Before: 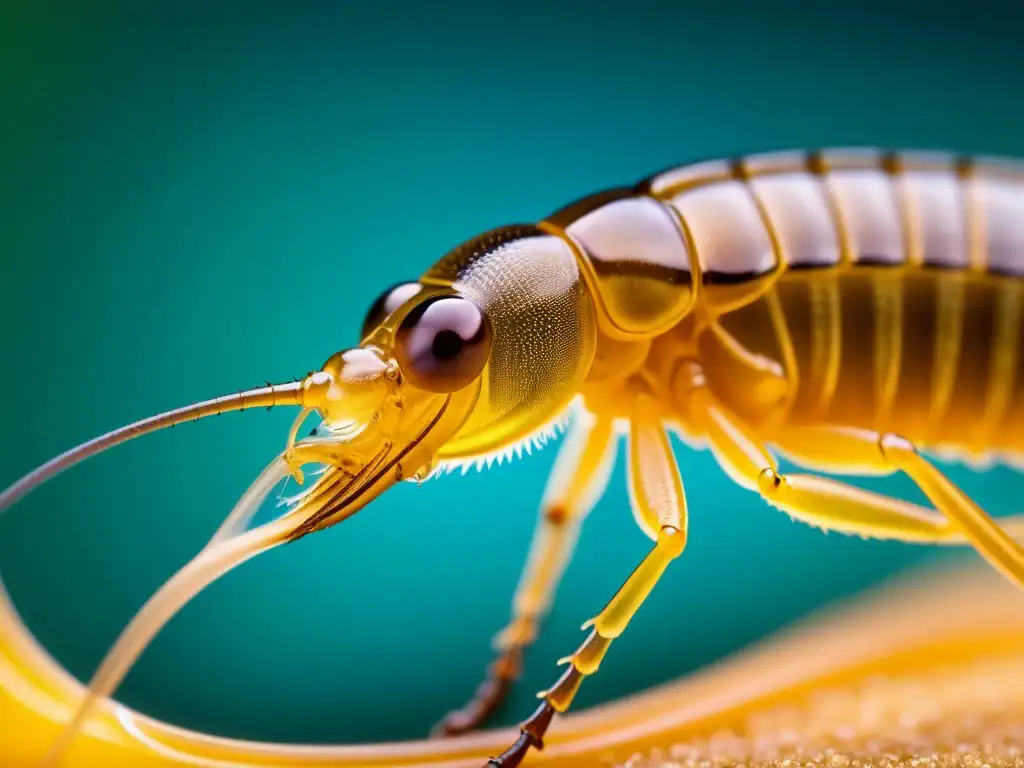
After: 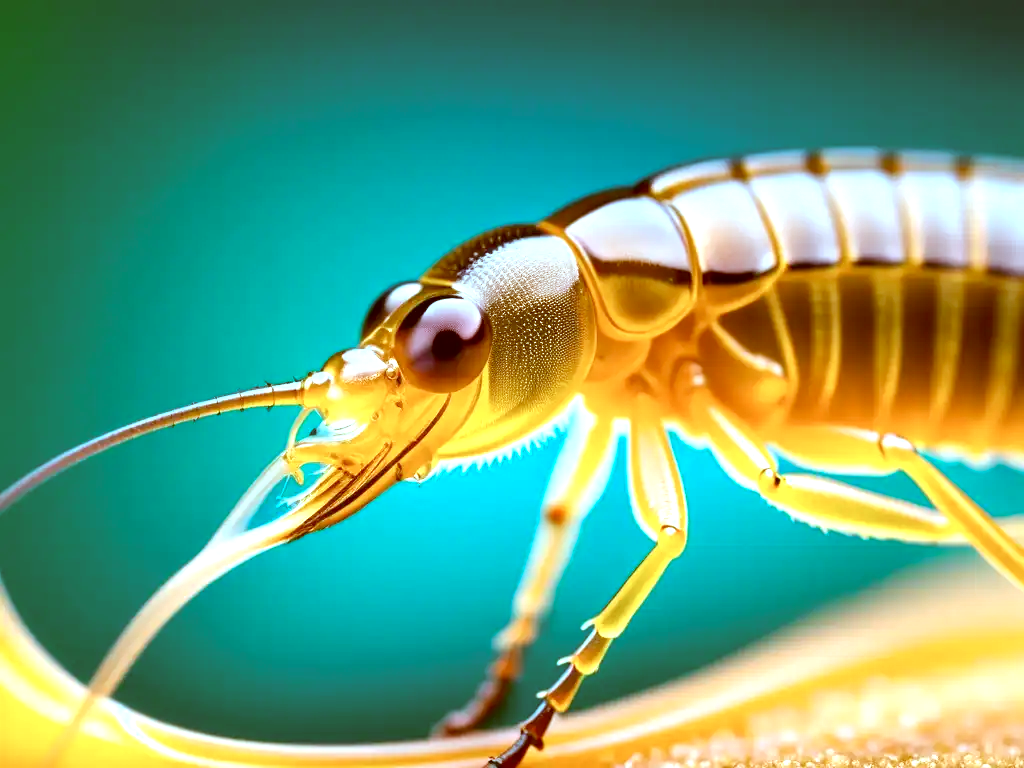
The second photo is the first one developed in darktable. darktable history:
color correction: highlights a* -14.79, highlights b* -16.31, shadows a* 10.27, shadows b* 29.3
exposure: exposure 0.767 EV, compensate highlight preservation false
